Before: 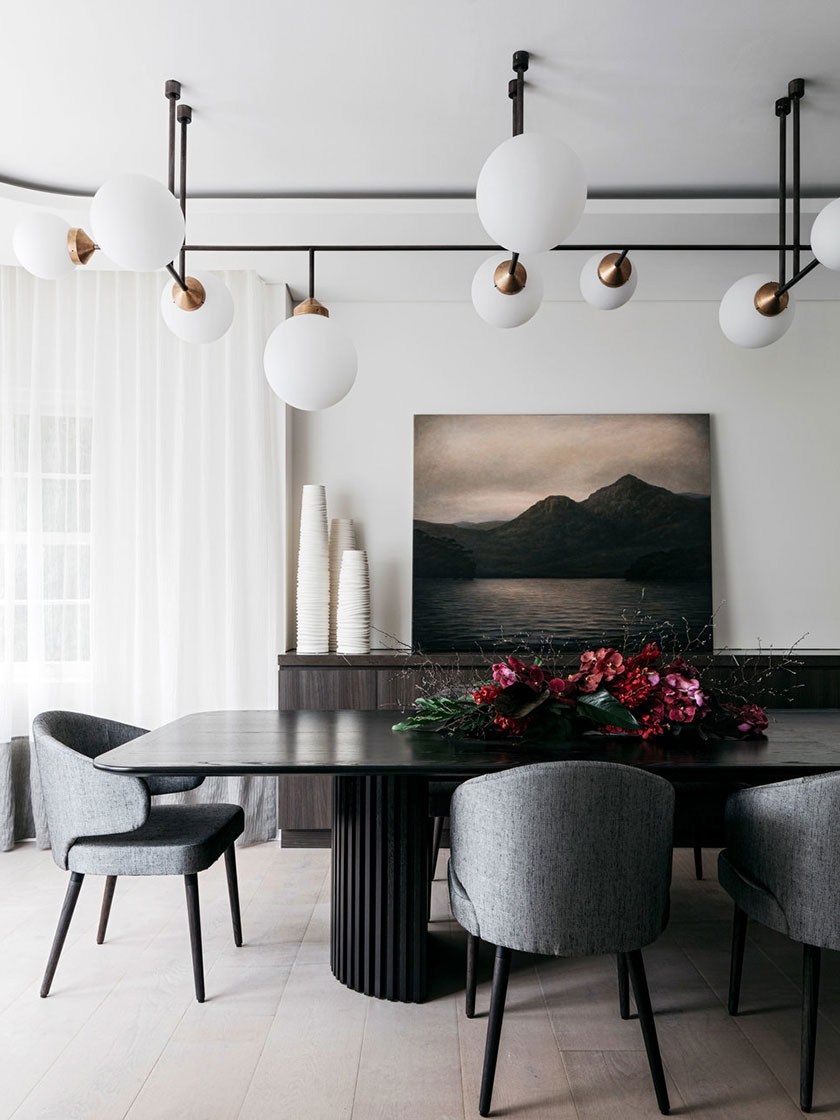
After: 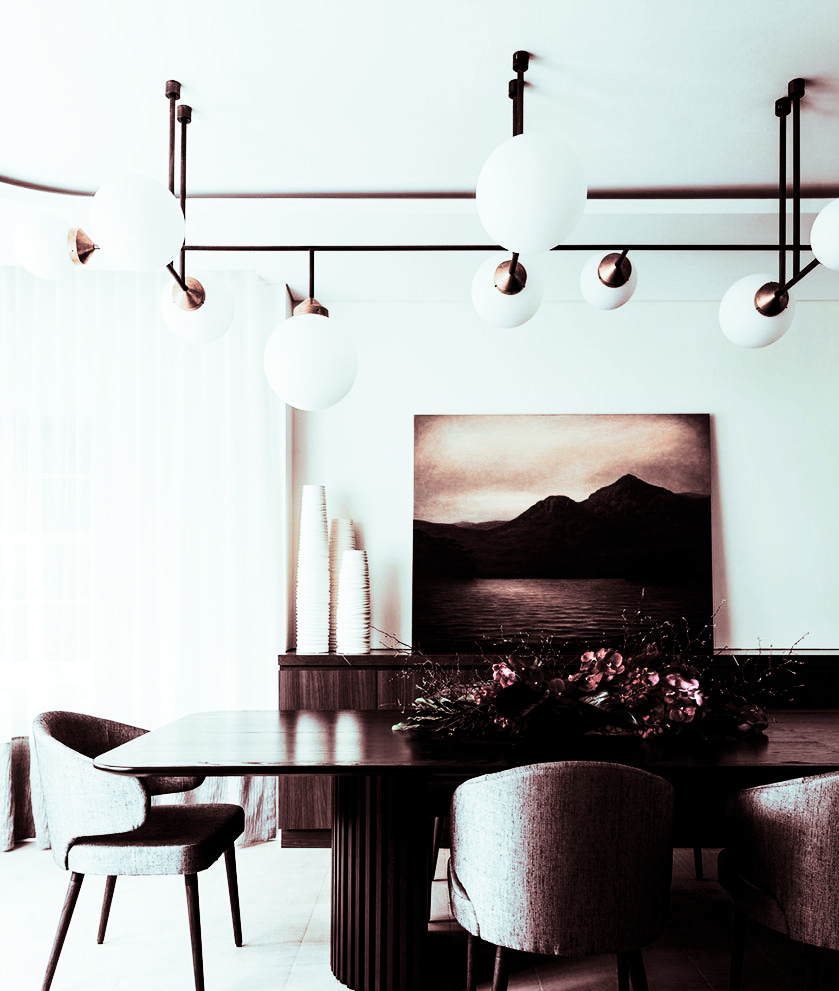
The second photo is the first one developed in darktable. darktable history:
split-toning: shadows › saturation 0.3, highlights › hue 180°, highlights › saturation 0.3, compress 0%
tone curve: curves: ch0 [(0.003, 0) (0.066, 0.023) (0.149, 0.094) (0.264, 0.238) (0.395, 0.421) (0.517, 0.56) (0.688, 0.743) (0.813, 0.846) (1, 1)]; ch1 [(0, 0) (0.164, 0.115) (0.337, 0.332) (0.39, 0.398) (0.464, 0.461) (0.501, 0.5) (0.521, 0.535) (0.571, 0.588) (0.652, 0.681) (0.733, 0.749) (0.811, 0.796) (1, 1)]; ch2 [(0, 0) (0.337, 0.382) (0.464, 0.476) (0.501, 0.502) (0.527, 0.54) (0.556, 0.567) (0.6, 0.59) (0.687, 0.675) (1, 1)], color space Lab, independent channels, preserve colors none
contrast brightness saturation: contrast 0.39, brightness 0.1
tone equalizer: -7 EV 0.13 EV, smoothing diameter 25%, edges refinement/feathering 10, preserve details guided filter
crop and rotate: top 0%, bottom 11.49%
